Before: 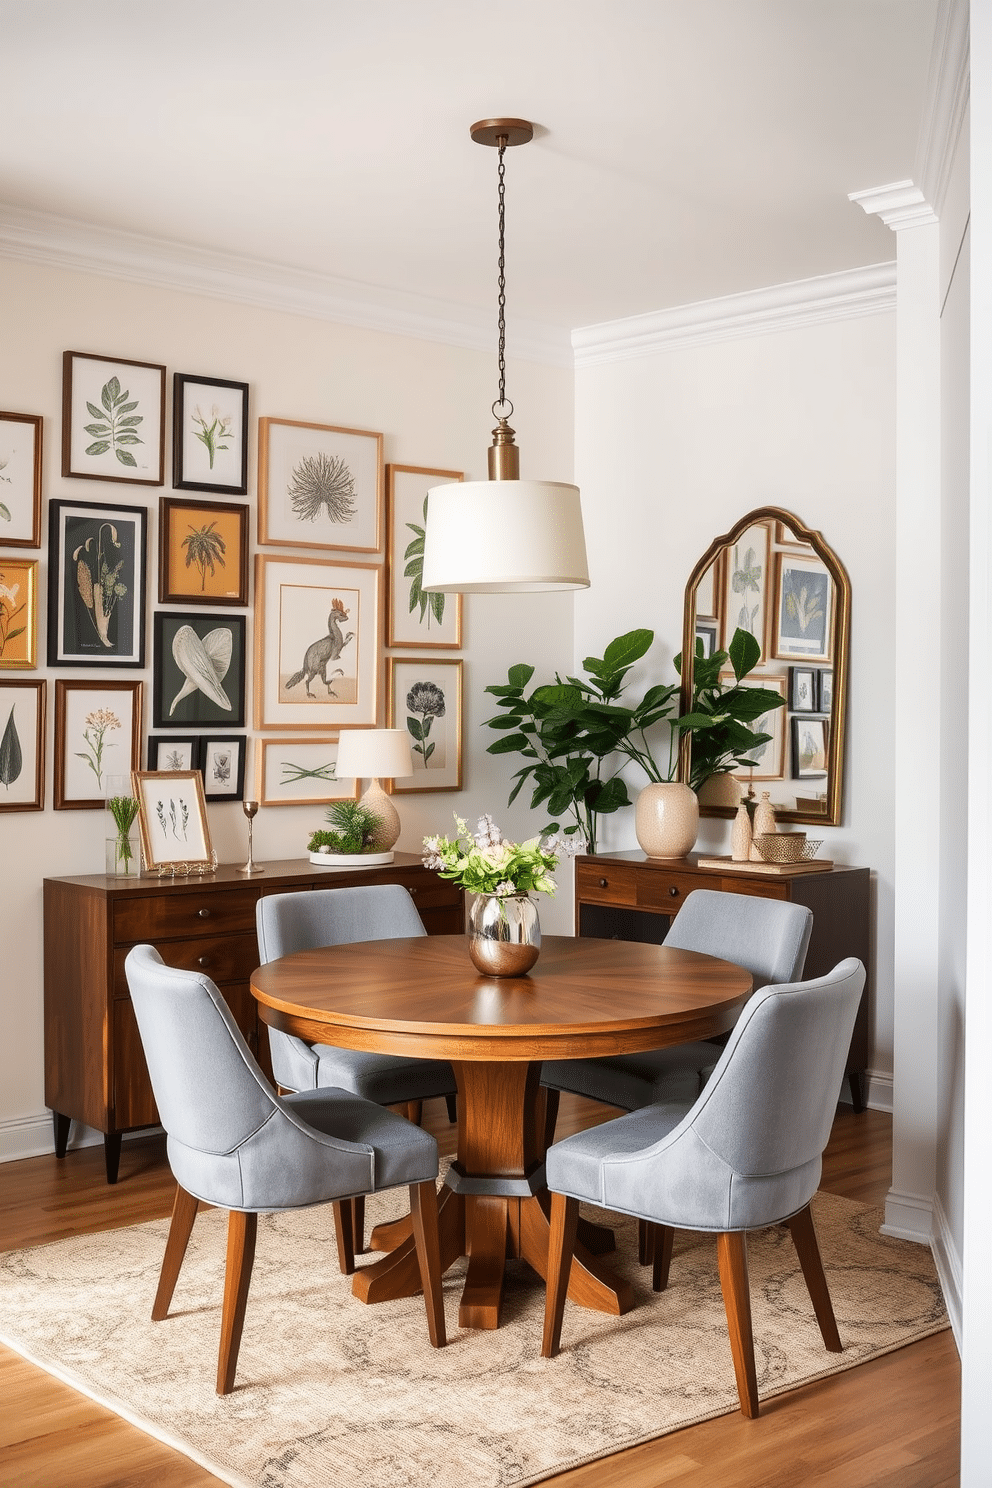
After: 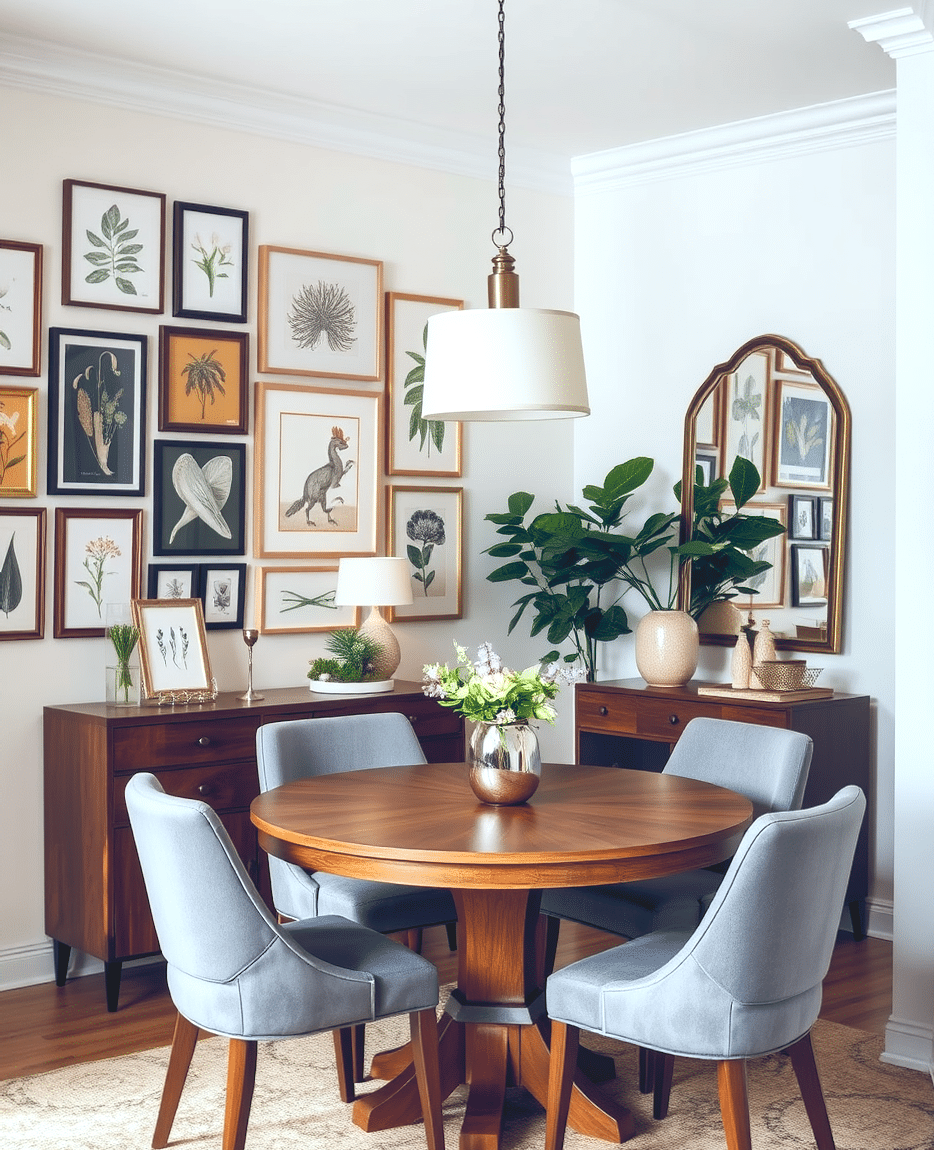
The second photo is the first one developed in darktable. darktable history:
crop and rotate: angle 0.034°, top 11.54%, right 5.763%, bottom 11.087%
color balance rgb: global offset › chroma 0.258%, global offset › hue 258.07°, perceptual saturation grading › global saturation 20%, perceptual saturation grading › highlights -25.28%, perceptual saturation grading › shadows 24.334%, perceptual brilliance grading › global brilliance 15.417%, perceptual brilliance grading › shadows -35.494%, global vibrance 15.492%
color calibration: illuminant Planckian (black body), adaptation linear Bradford (ICC v4), x 0.361, y 0.366, temperature 4517.86 K, saturation algorithm version 1 (2020)
contrast brightness saturation: contrast -0.159, brightness 0.049, saturation -0.124
